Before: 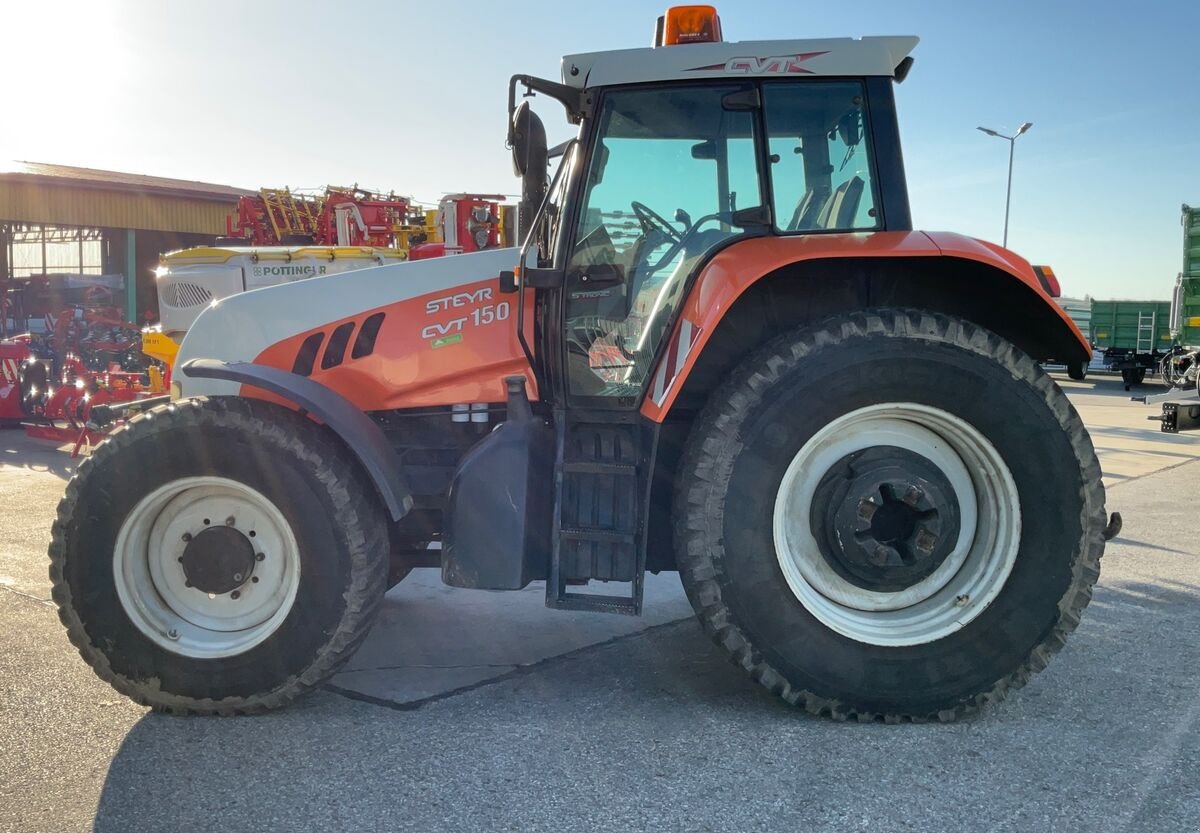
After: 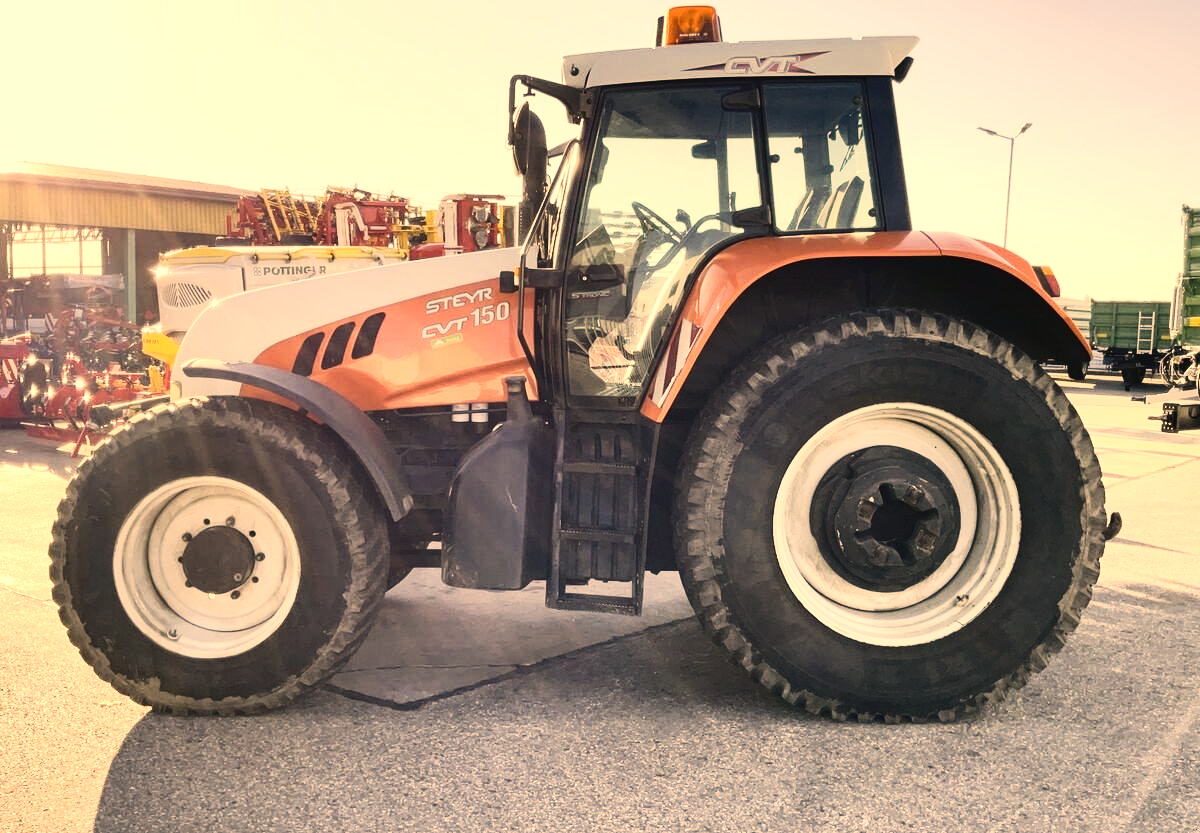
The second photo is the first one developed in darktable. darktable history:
exposure: black level correction 0, exposure 0.679 EV, compensate highlight preservation false
contrast brightness saturation: contrast 0.254, saturation -0.309
tone curve: curves: ch0 [(0, 0.028) (0.138, 0.156) (0.468, 0.516) (0.754, 0.823) (1, 1)], preserve colors none
color correction: highlights a* 14.99, highlights b* 31.19
